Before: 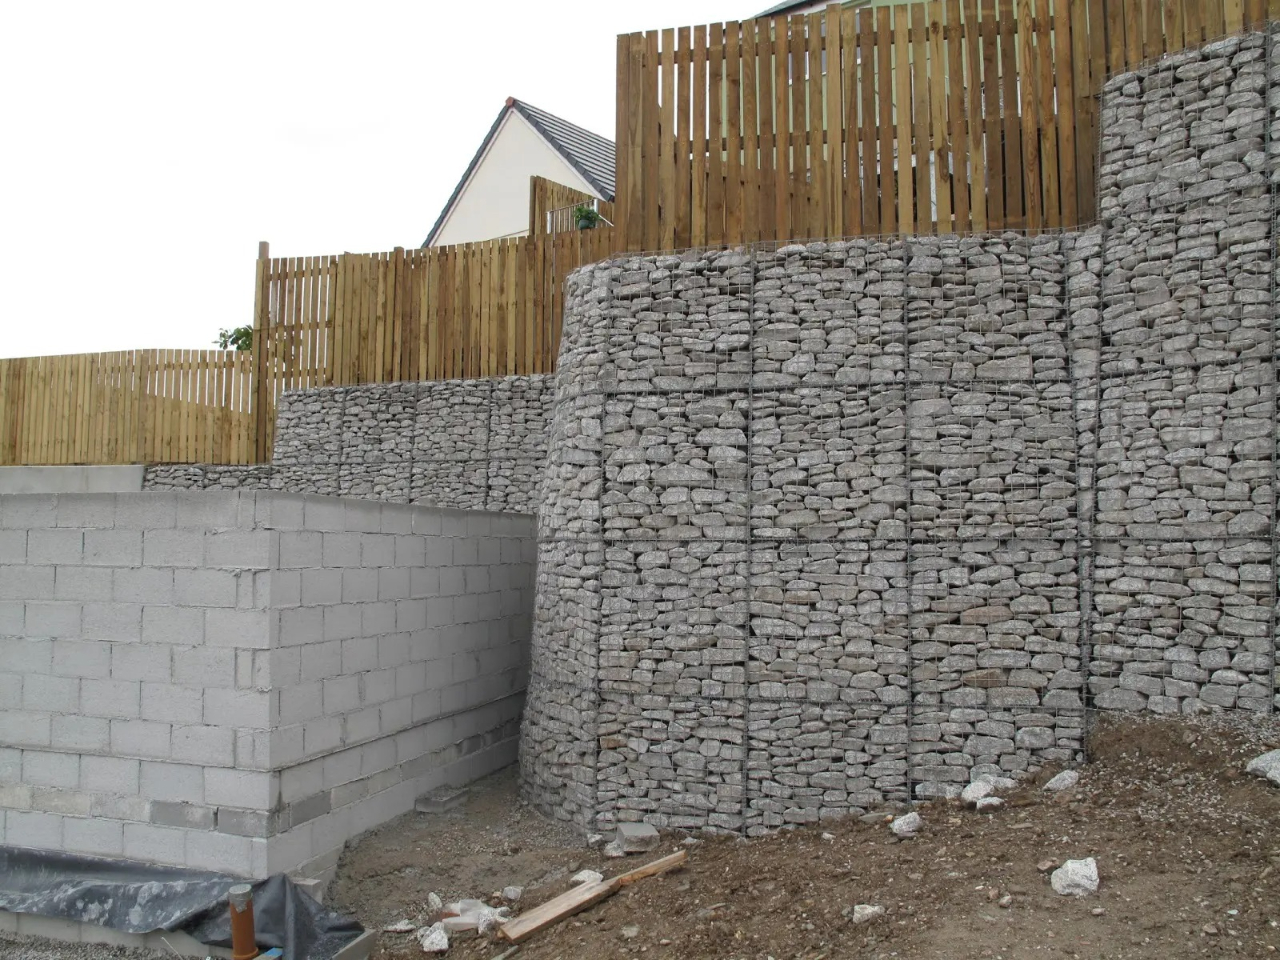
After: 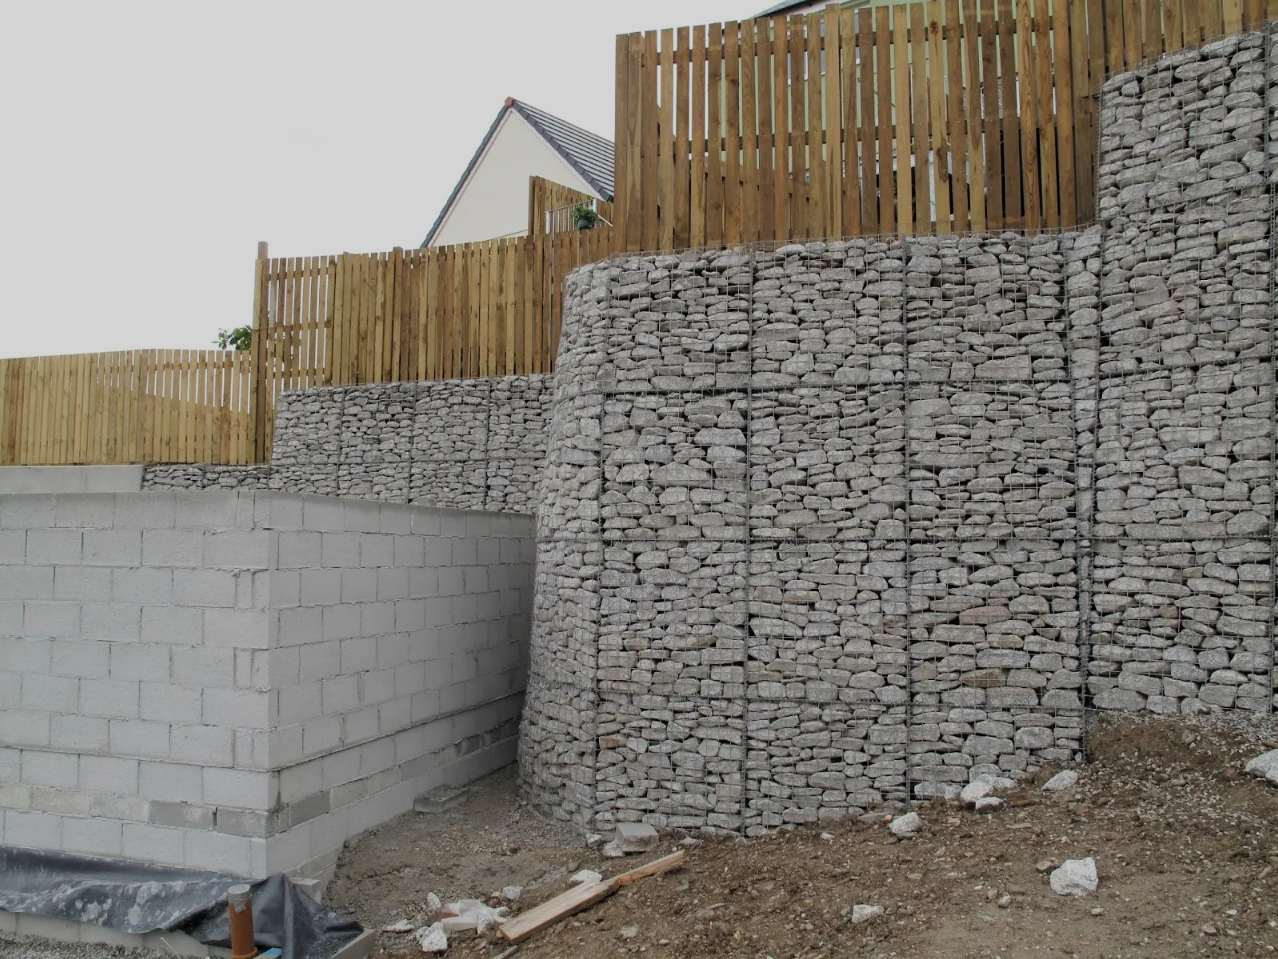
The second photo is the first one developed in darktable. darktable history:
filmic rgb: black relative exposure -7.65 EV, white relative exposure 4.56 EV, hardness 3.61
crop and rotate: left 0.126%
